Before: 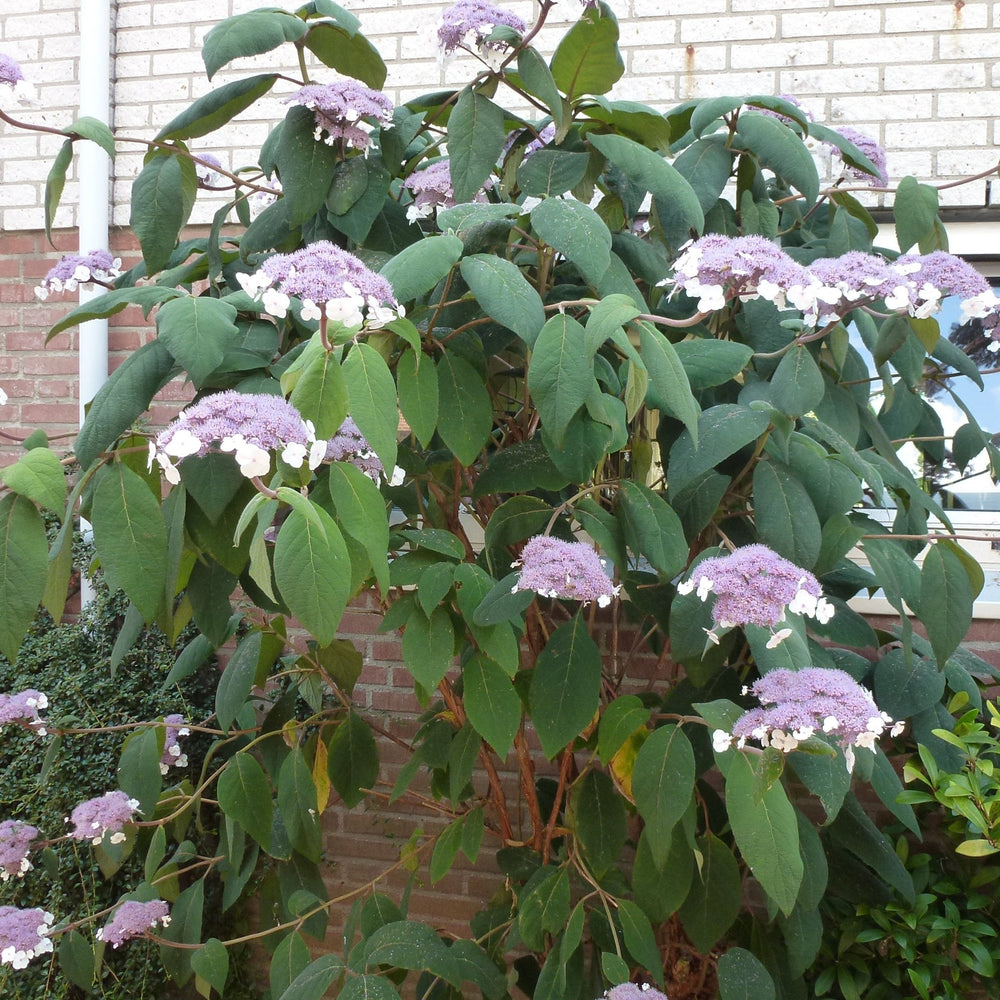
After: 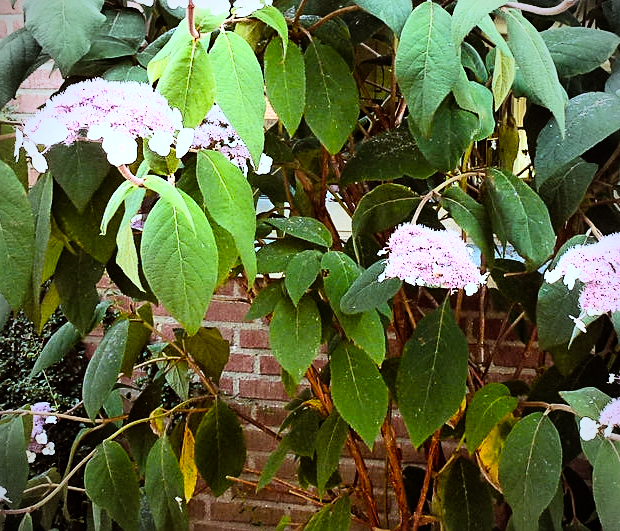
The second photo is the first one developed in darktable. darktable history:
tone equalizer: -8 EV -0.001 EV, -7 EV 0.001 EV, -6 EV -0.002 EV, -5 EV -0.003 EV, -4 EV -0.062 EV, -3 EV -0.222 EV, -2 EV -0.267 EV, -1 EV 0.105 EV, +0 EV 0.303 EV
color balance rgb: perceptual saturation grading › global saturation 20%, perceptual saturation grading › highlights -25%, perceptual saturation grading › shadows 50%
color correction: highlights a* -4.18, highlights b* -10.81
crop: left 13.312%, top 31.28%, right 24.627%, bottom 15.582%
sharpen: on, module defaults
rgb curve: curves: ch0 [(0, 0) (0.21, 0.15) (0.24, 0.21) (0.5, 0.75) (0.75, 0.96) (0.89, 0.99) (1, 1)]; ch1 [(0, 0.02) (0.21, 0.13) (0.25, 0.2) (0.5, 0.67) (0.75, 0.9) (0.89, 0.97) (1, 1)]; ch2 [(0, 0.02) (0.21, 0.13) (0.25, 0.2) (0.5, 0.67) (0.75, 0.9) (0.89, 0.97) (1, 1)], compensate middle gray true
rgb levels: mode RGB, independent channels, levels [[0, 0.5, 1], [0, 0.521, 1], [0, 0.536, 1]]
vignetting: on, module defaults
